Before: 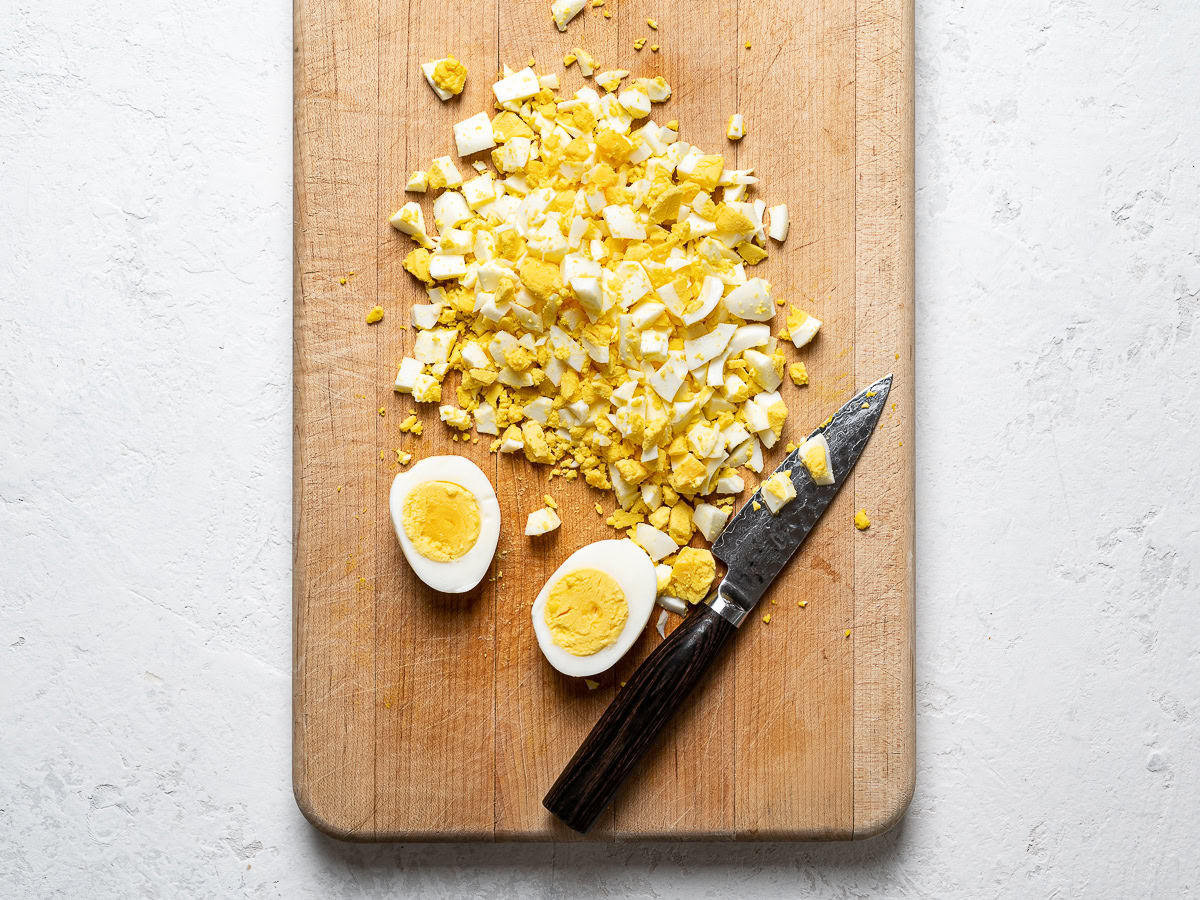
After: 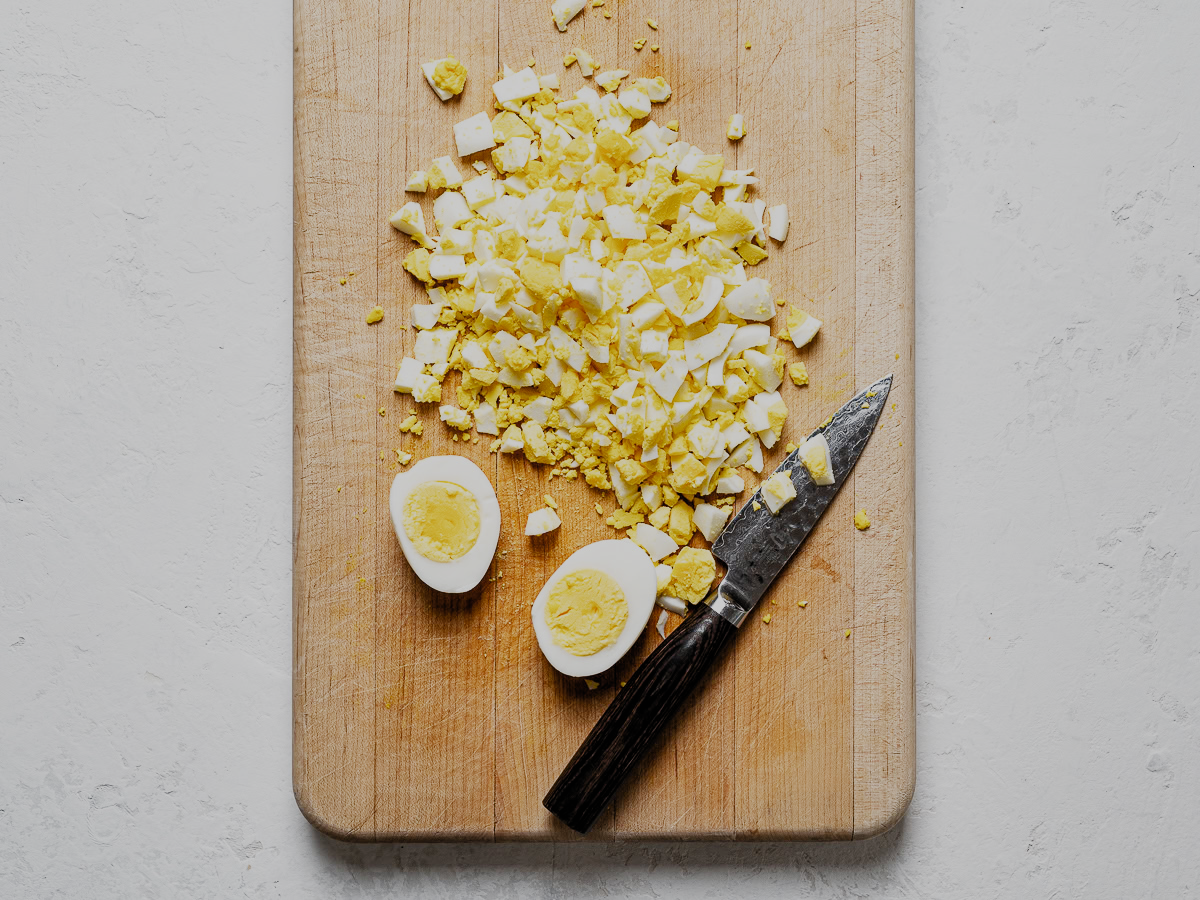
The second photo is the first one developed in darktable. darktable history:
filmic rgb: black relative exposure -7.65 EV, white relative exposure 4.56 EV, threshold 2.98 EV, hardness 3.61, preserve chrominance no, color science v5 (2021), contrast in shadows safe, contrast in highlights safe, enable highlight reconstruction true
shadows and highlights: shadows 25.77, highlights -25.1
